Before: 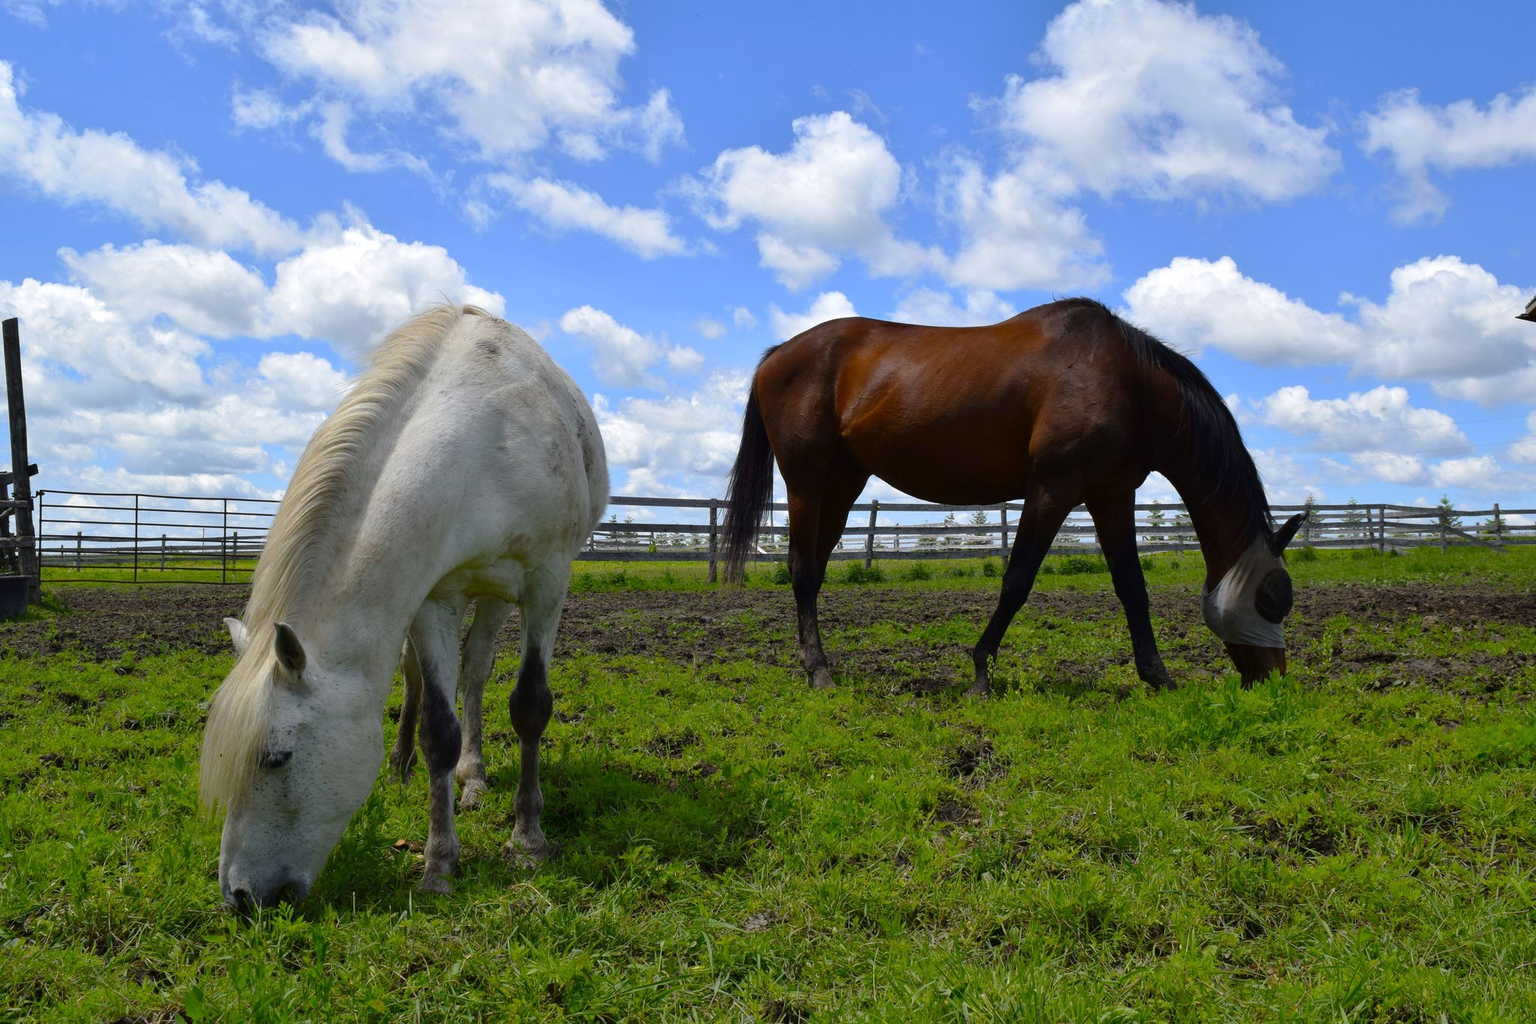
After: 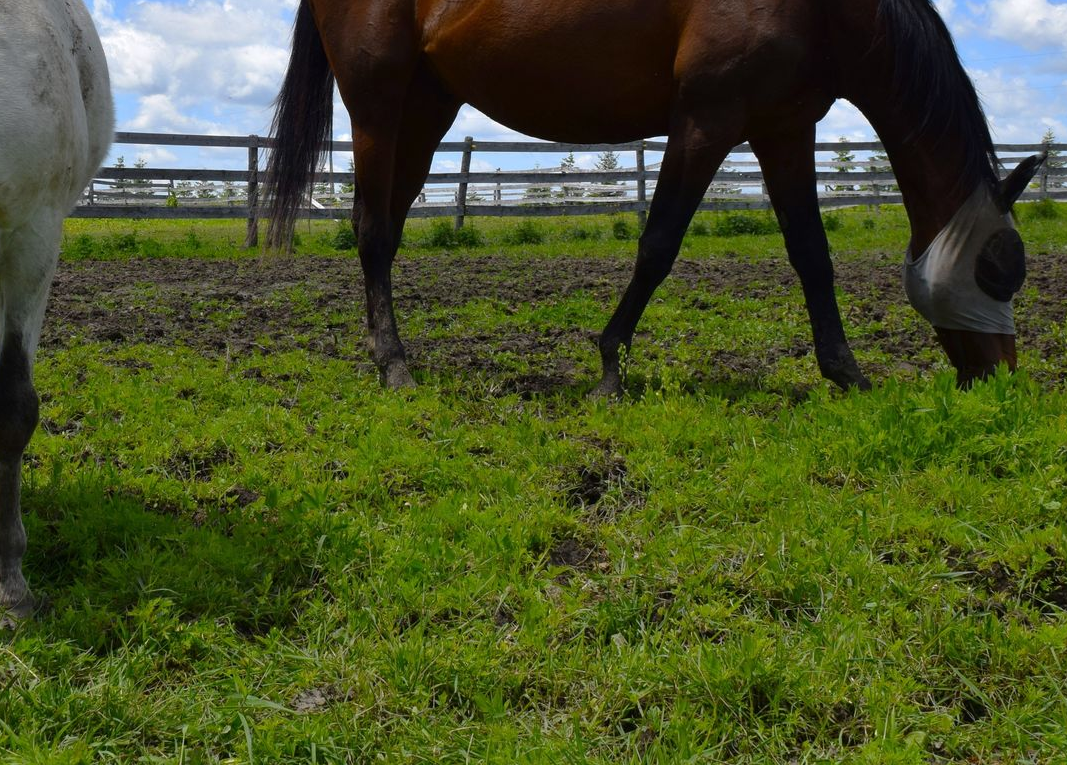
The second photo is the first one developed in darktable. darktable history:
crop: left 34.114%, top 38.815%, right 13.765%, bottom 5.117%
